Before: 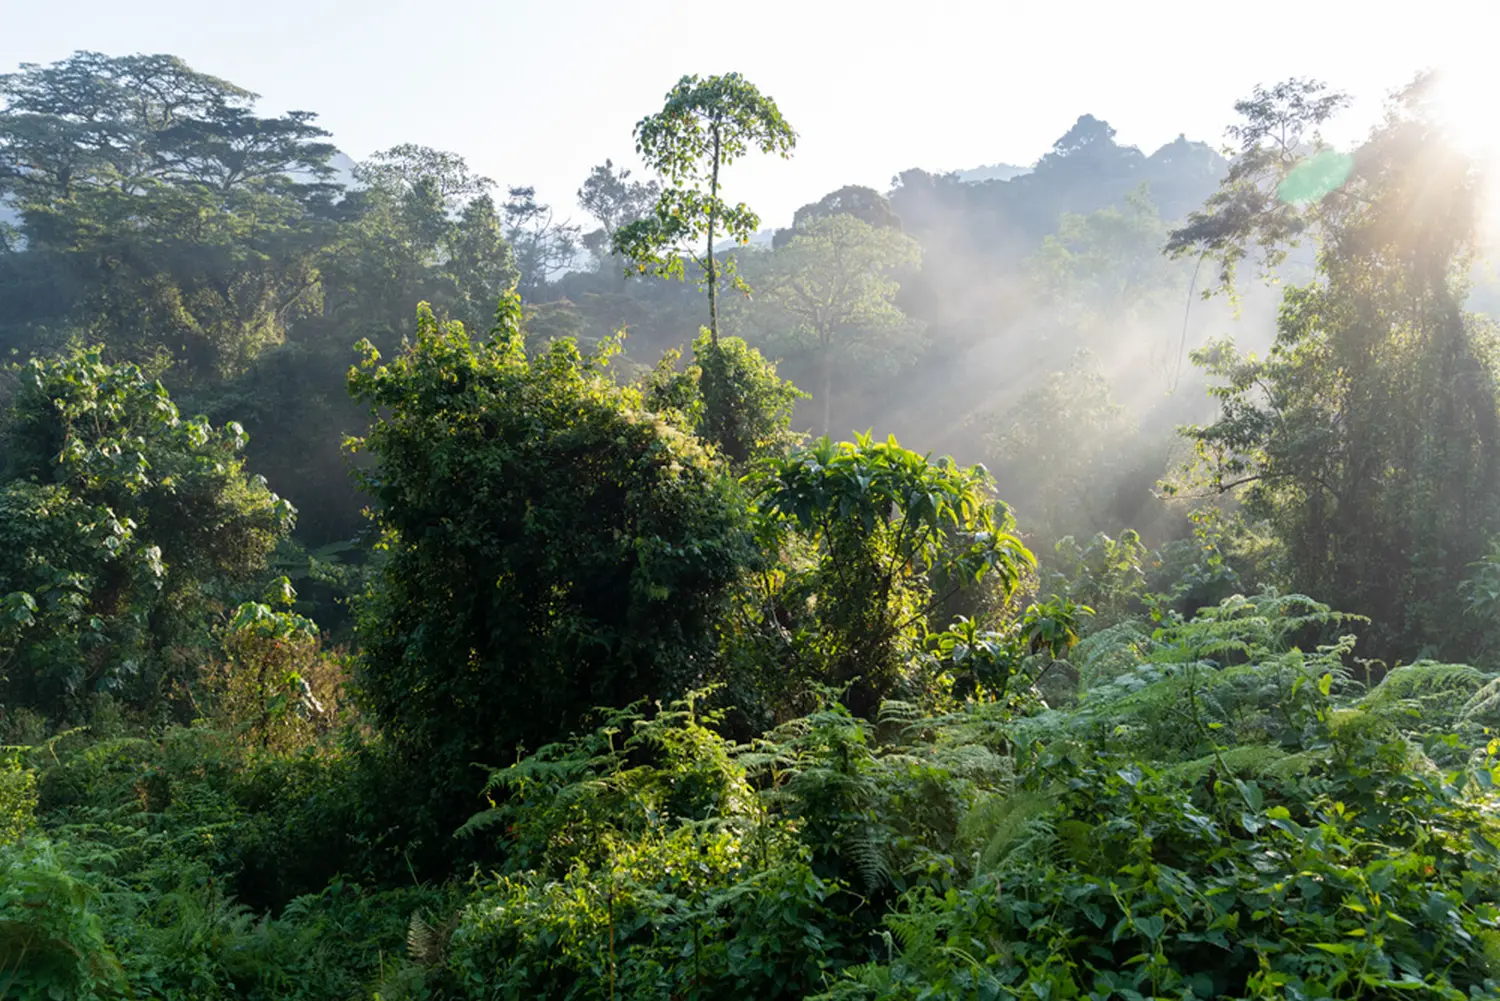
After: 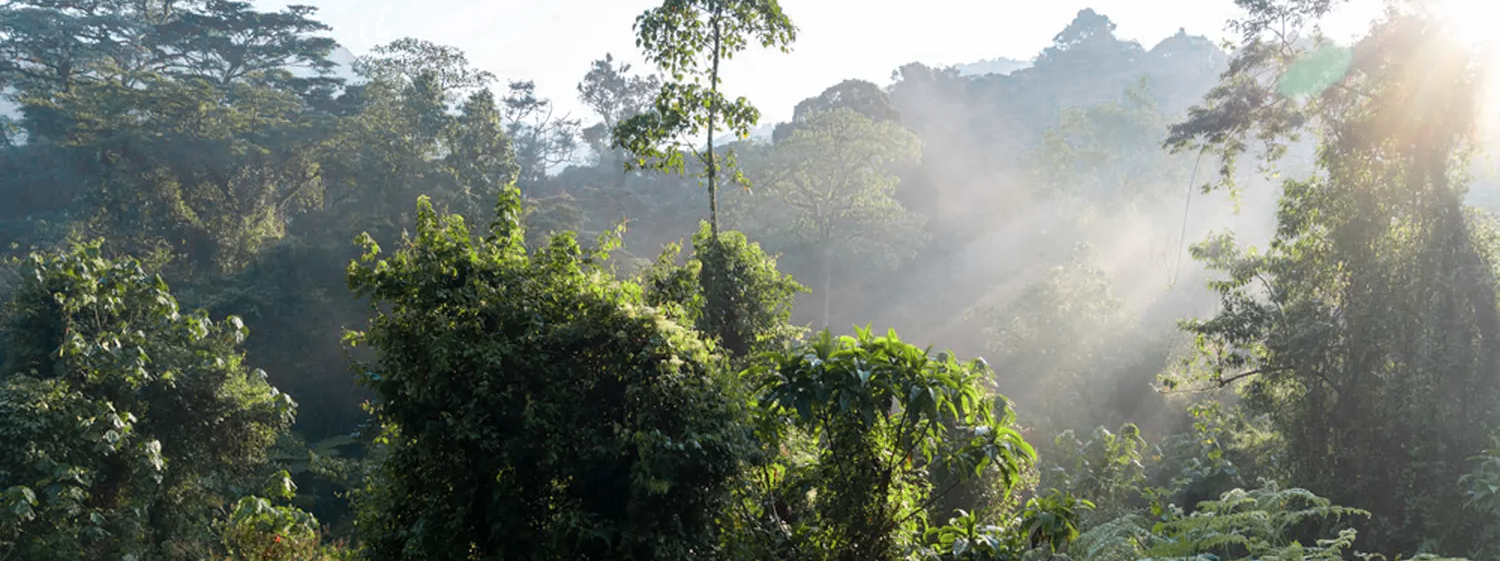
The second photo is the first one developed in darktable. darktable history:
color zones: curves: ch0 [(0, 0.533) (0.126, 0.533) (0.234, 0.533) (0.368, 0.357) (0.5, 0.5) (0.625, 0.5) (0.74, 0.637) (0.875, 0.5)]; ch1 [(0.004, 0.708) (0.129, 0.662) (0.25, 0.5) (0.375, 0.331) (0.496, 0.396) (0.625, 0.649) (0.739, 0.26) (0.875, 0.5) (1, 0.478)]; ch2 [(0, 0.409) (0.132, 0.403) (0.236, 0.558) (0.379, 0.448) (0.5, 0.5) (0.625, 0.5) (0.691, 0.39) (0.875, 0.5)]
crop and rotate: top 10.605%, bottom 33.274%
